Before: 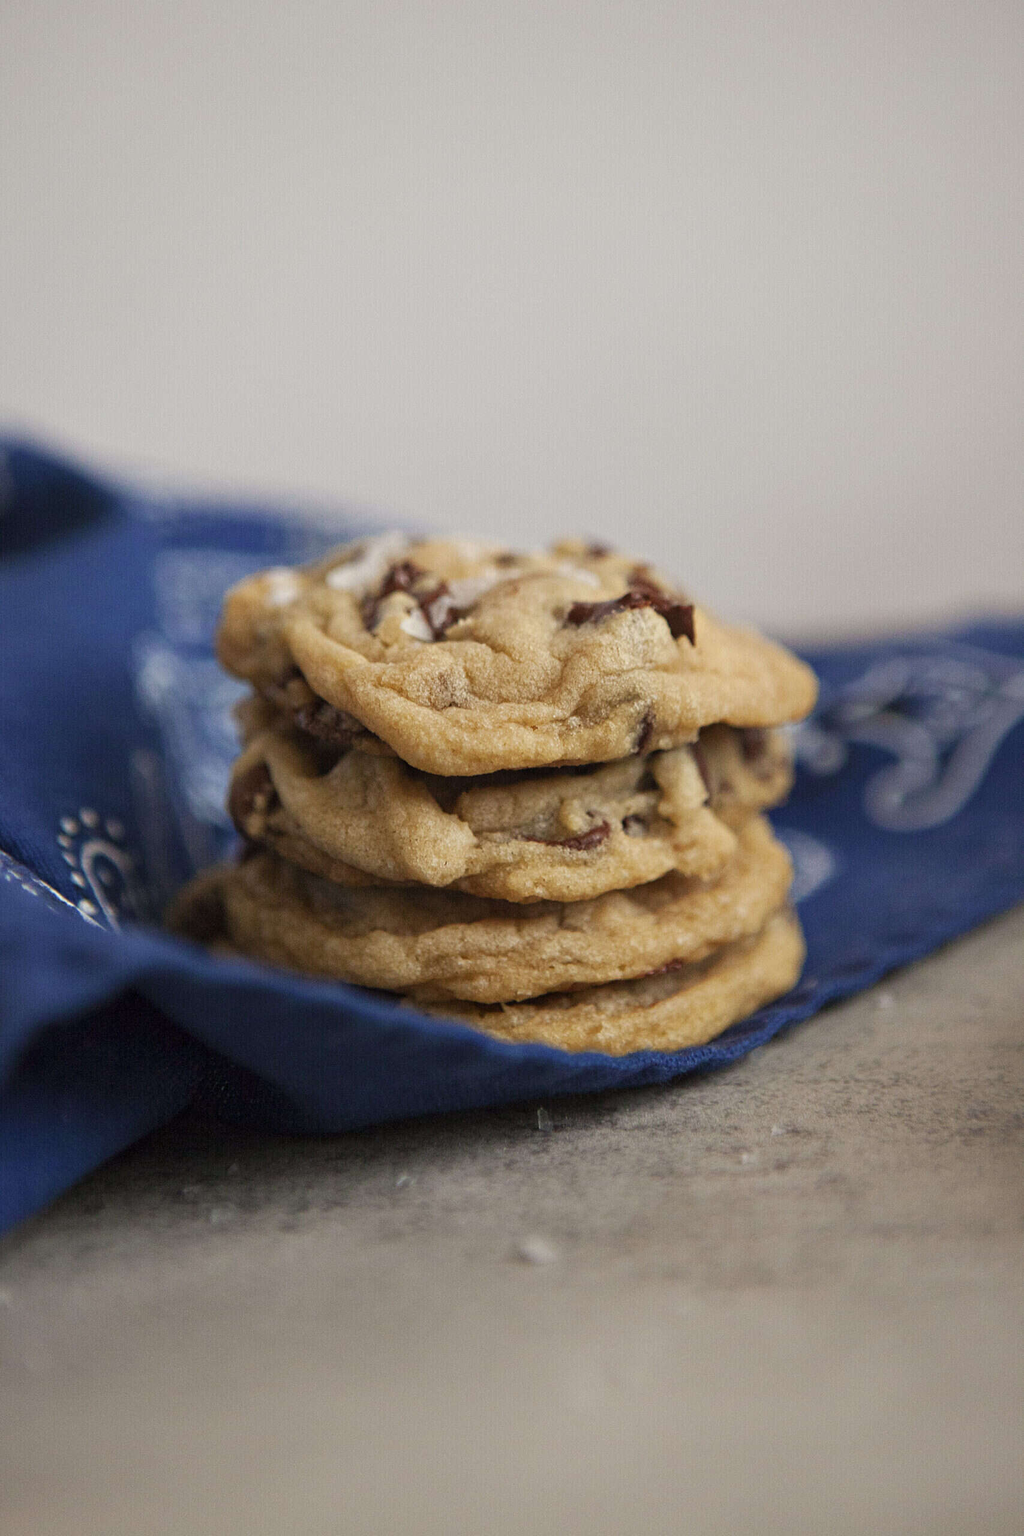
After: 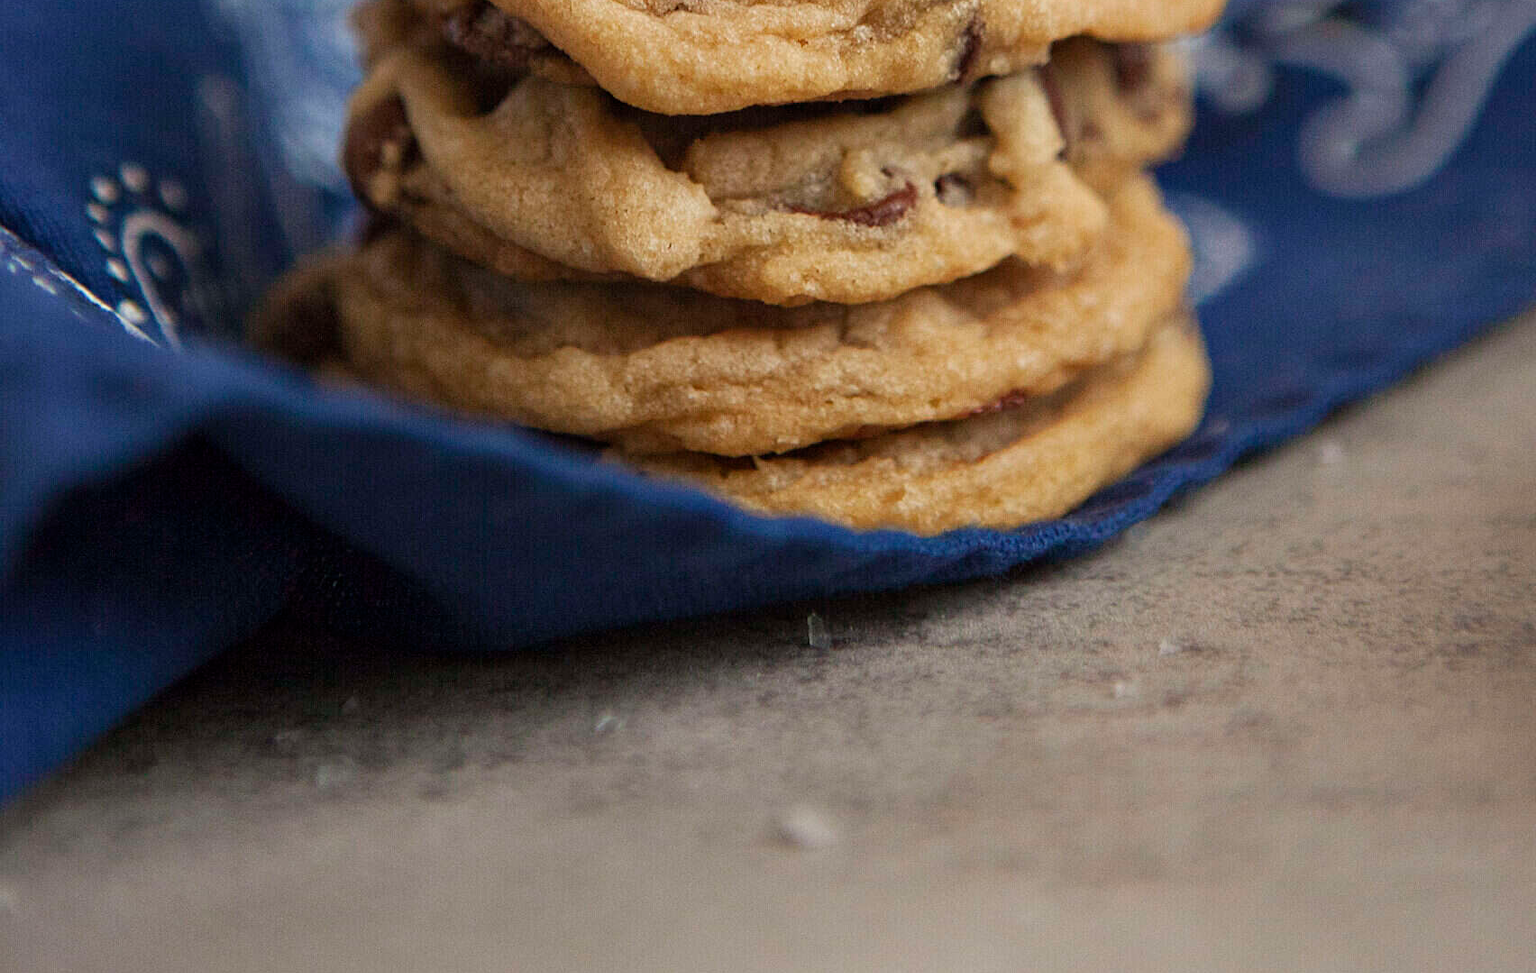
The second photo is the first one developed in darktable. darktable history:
tone equalizer: on, module defaults
crop: top 45.551%, bottom 12.262%
